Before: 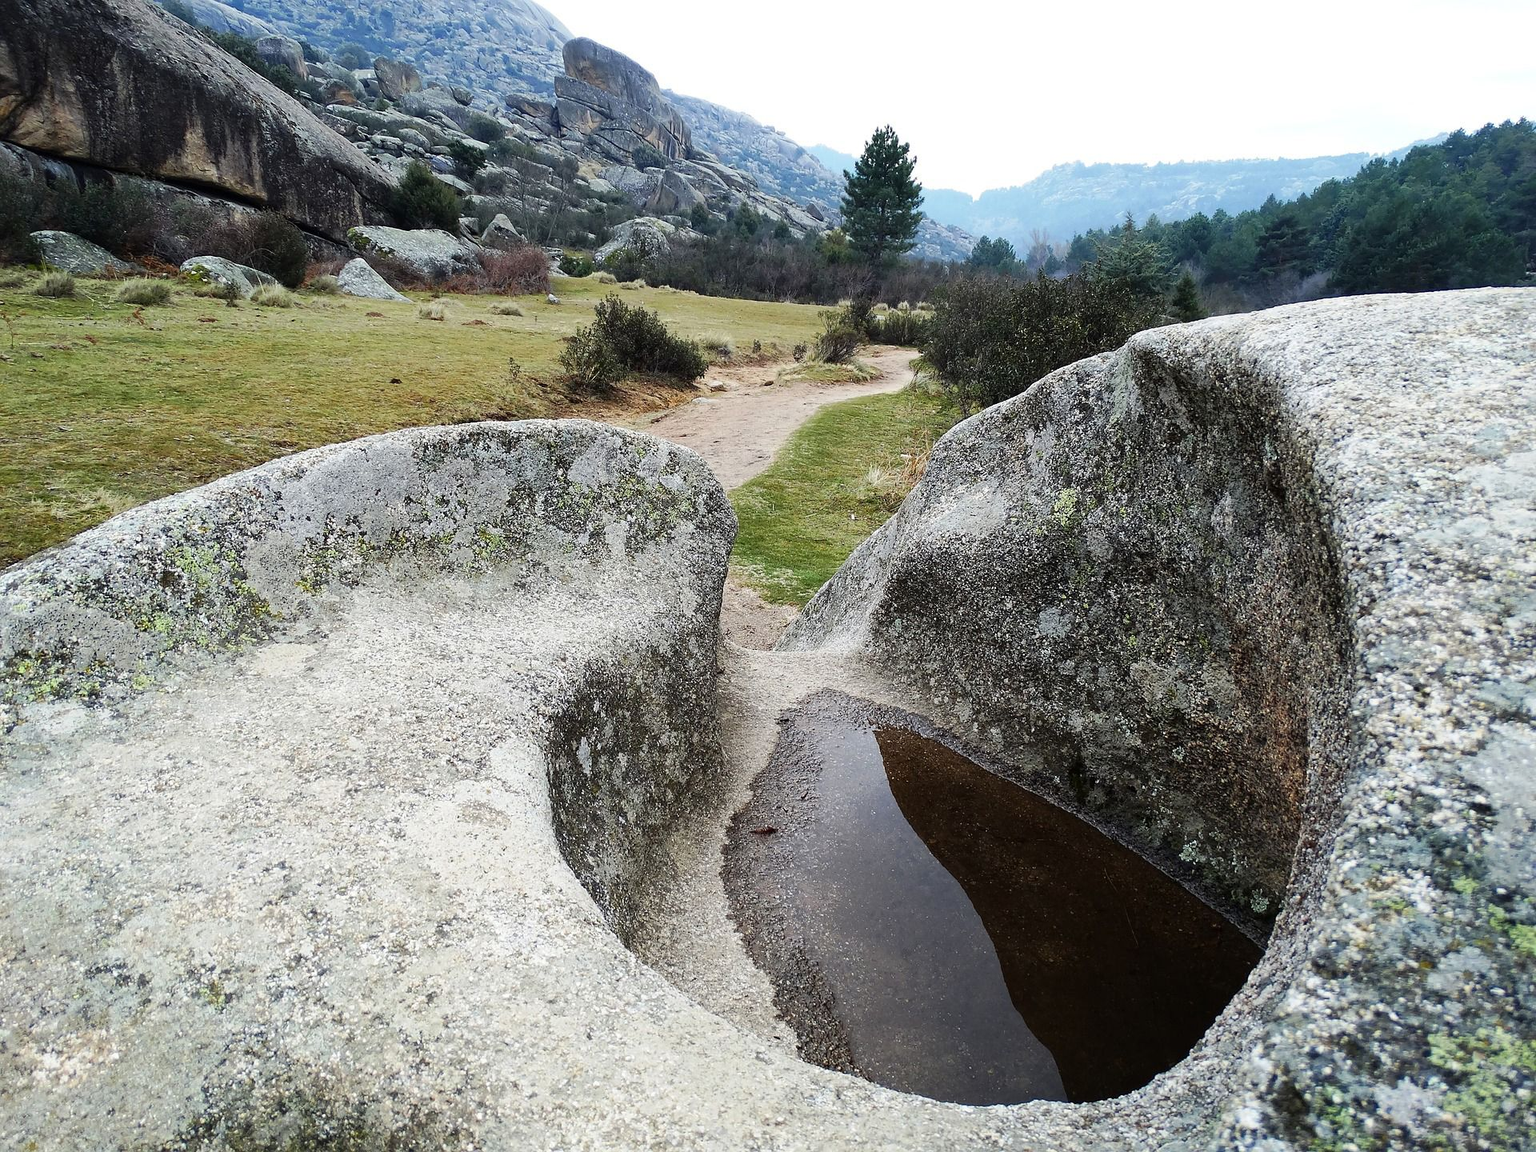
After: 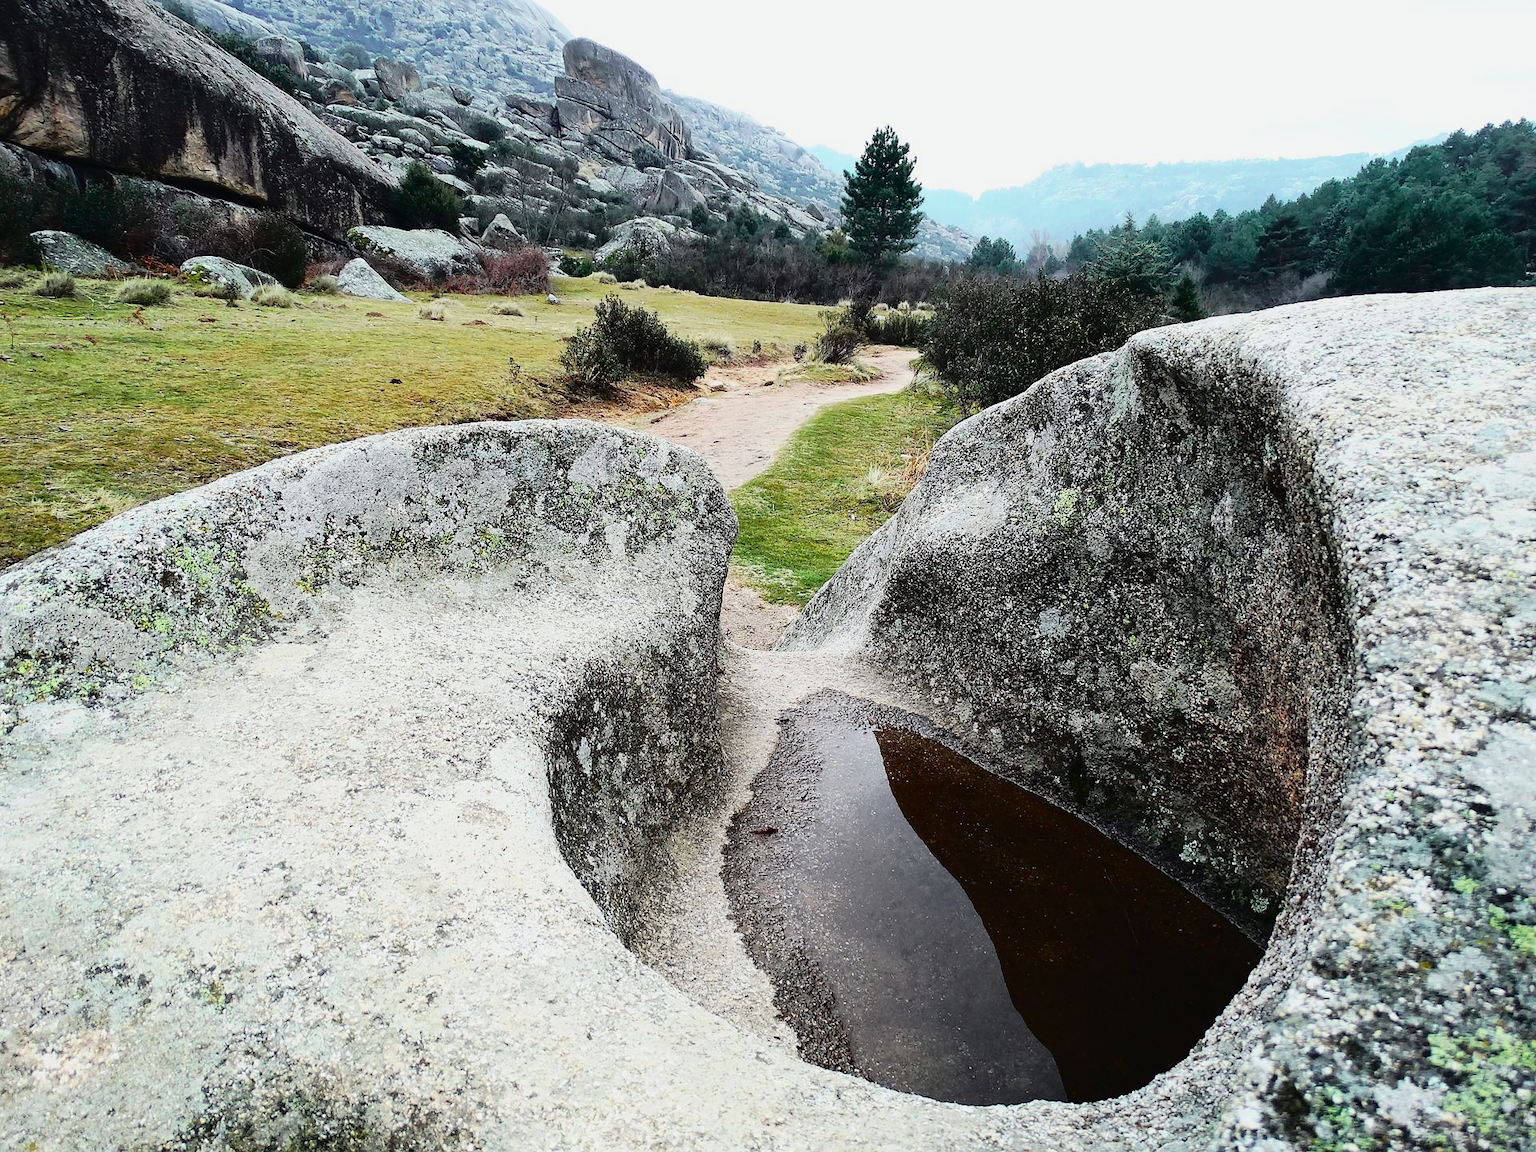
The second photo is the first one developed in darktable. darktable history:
tone curve: curves: ch0 [(0, 0.014) (0.17, 0.099) (0.398, 0.423) (0.728, 0.808) (0.877, 0.91) (0.99, 0.955)]; ch1 [(0, 0) (0.377, 0.325) (0.493, 0.491) (0.505, 0.504) (0.515, 0.515) (0.554, 0.575) (0.623, 0.643) (0.701, 0.718) (1, 1)]; ch2 [(0, 0) (0.423, 0.453) (0.481, 0.485) (0.501, 0.501) (0.531, 0.527) (0.586, 0.597) (0.663, 0.706) (0.717, 0.753) (1, 0.991)], color space Lab, independent channels, preserve colors none
